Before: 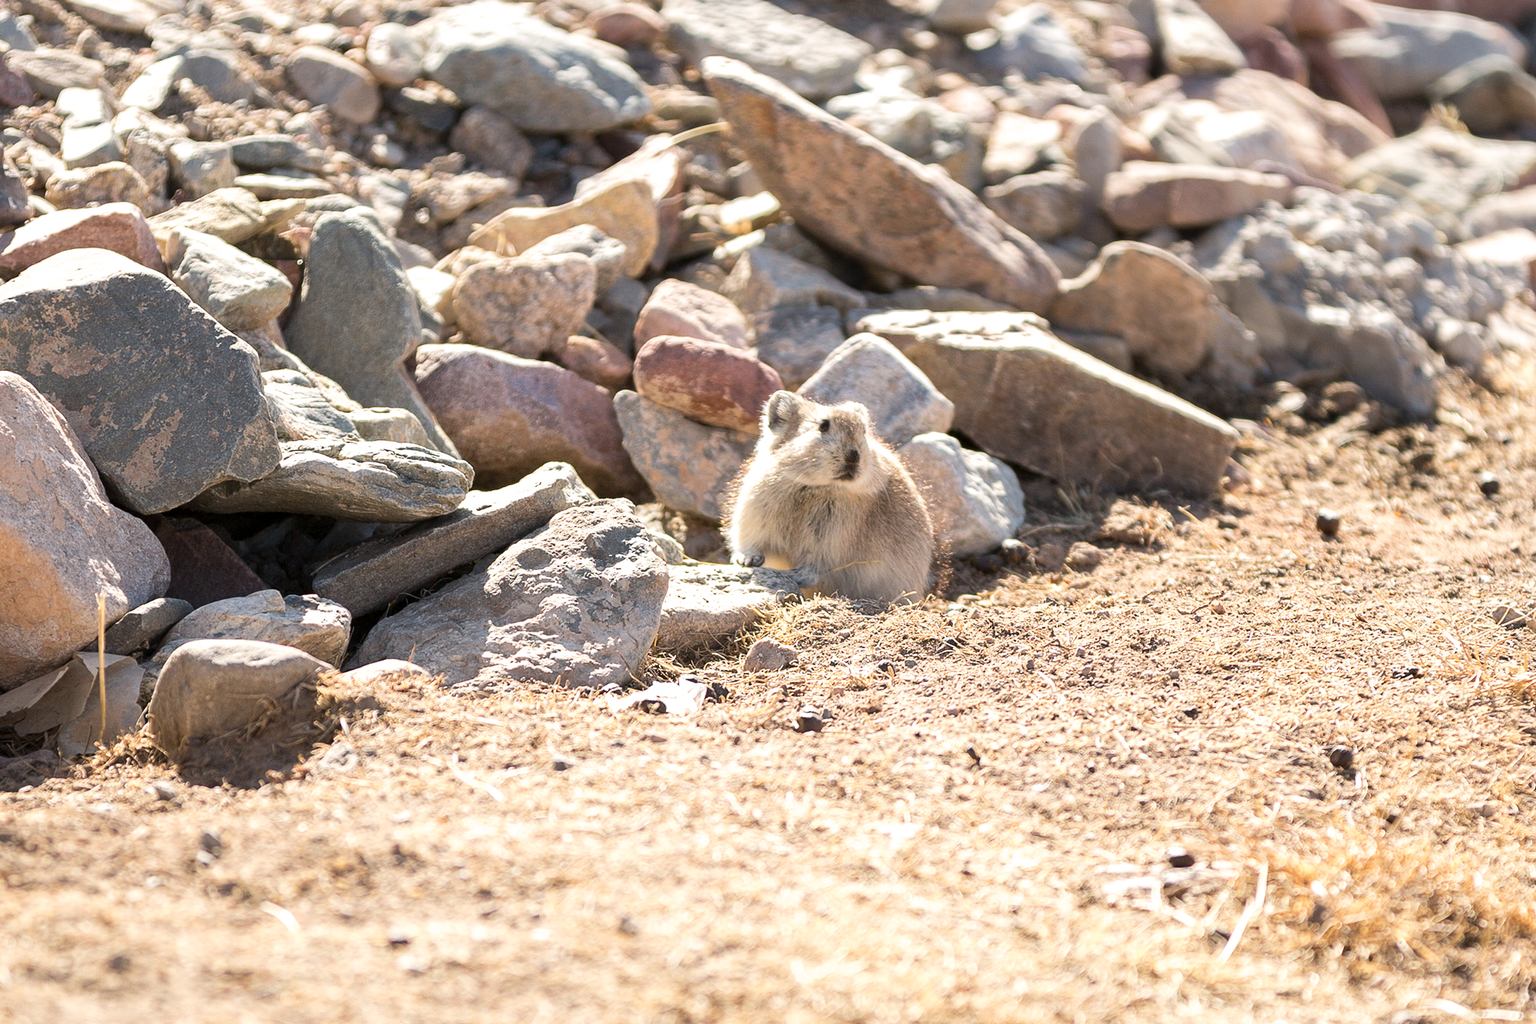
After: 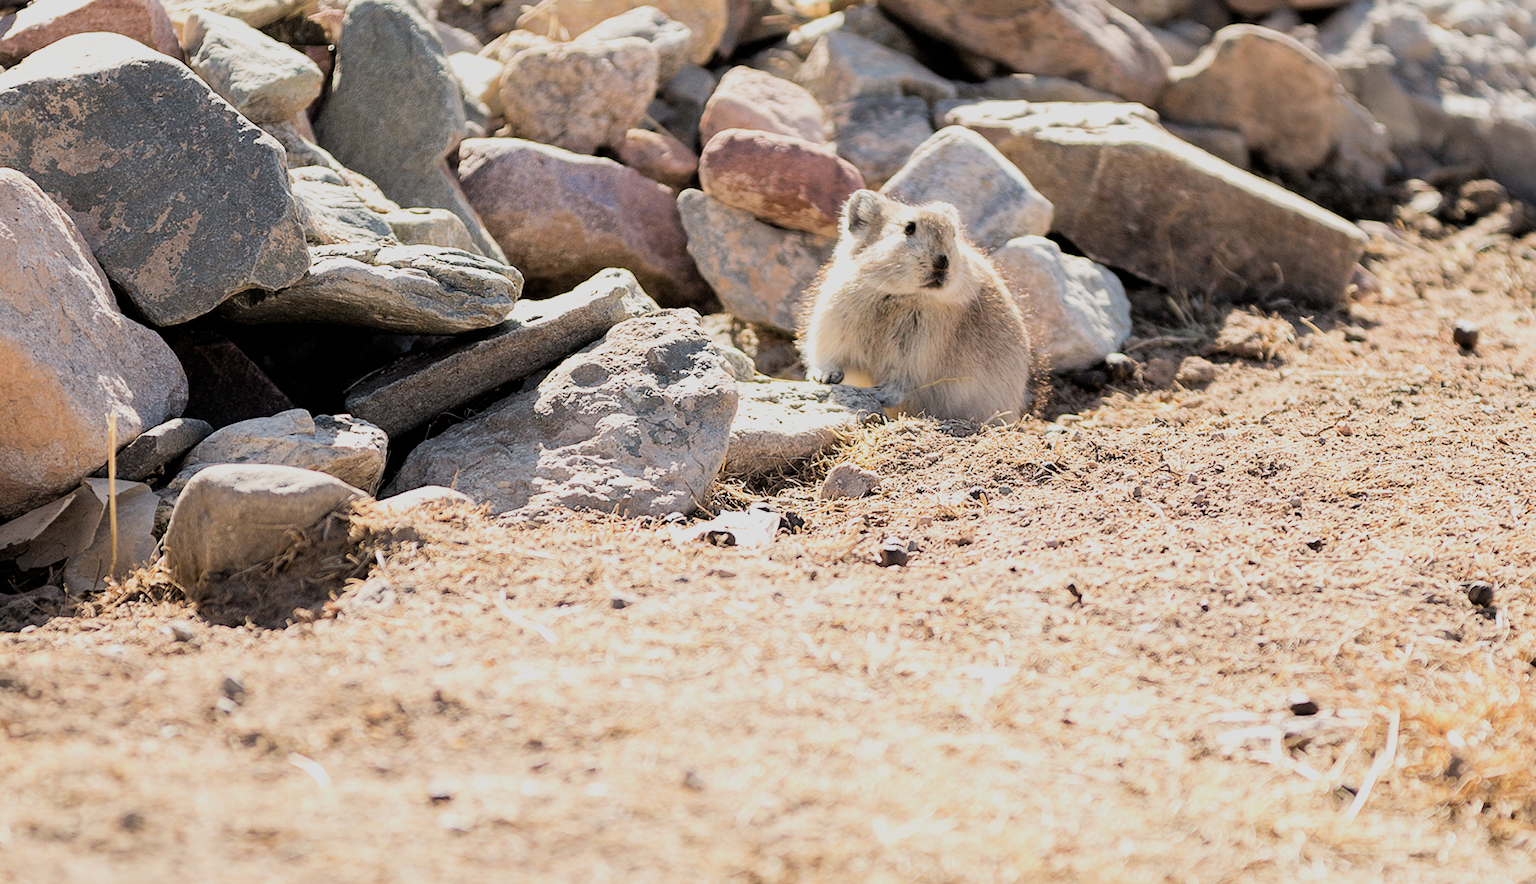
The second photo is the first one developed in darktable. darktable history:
crop: top 21.423%, right 9.352%, bottom 0.223%
filmic rgb: black relative exposure -5.14 EV, white relative exposure 3.95 EV, hardness 2.9, contrast 1.096
